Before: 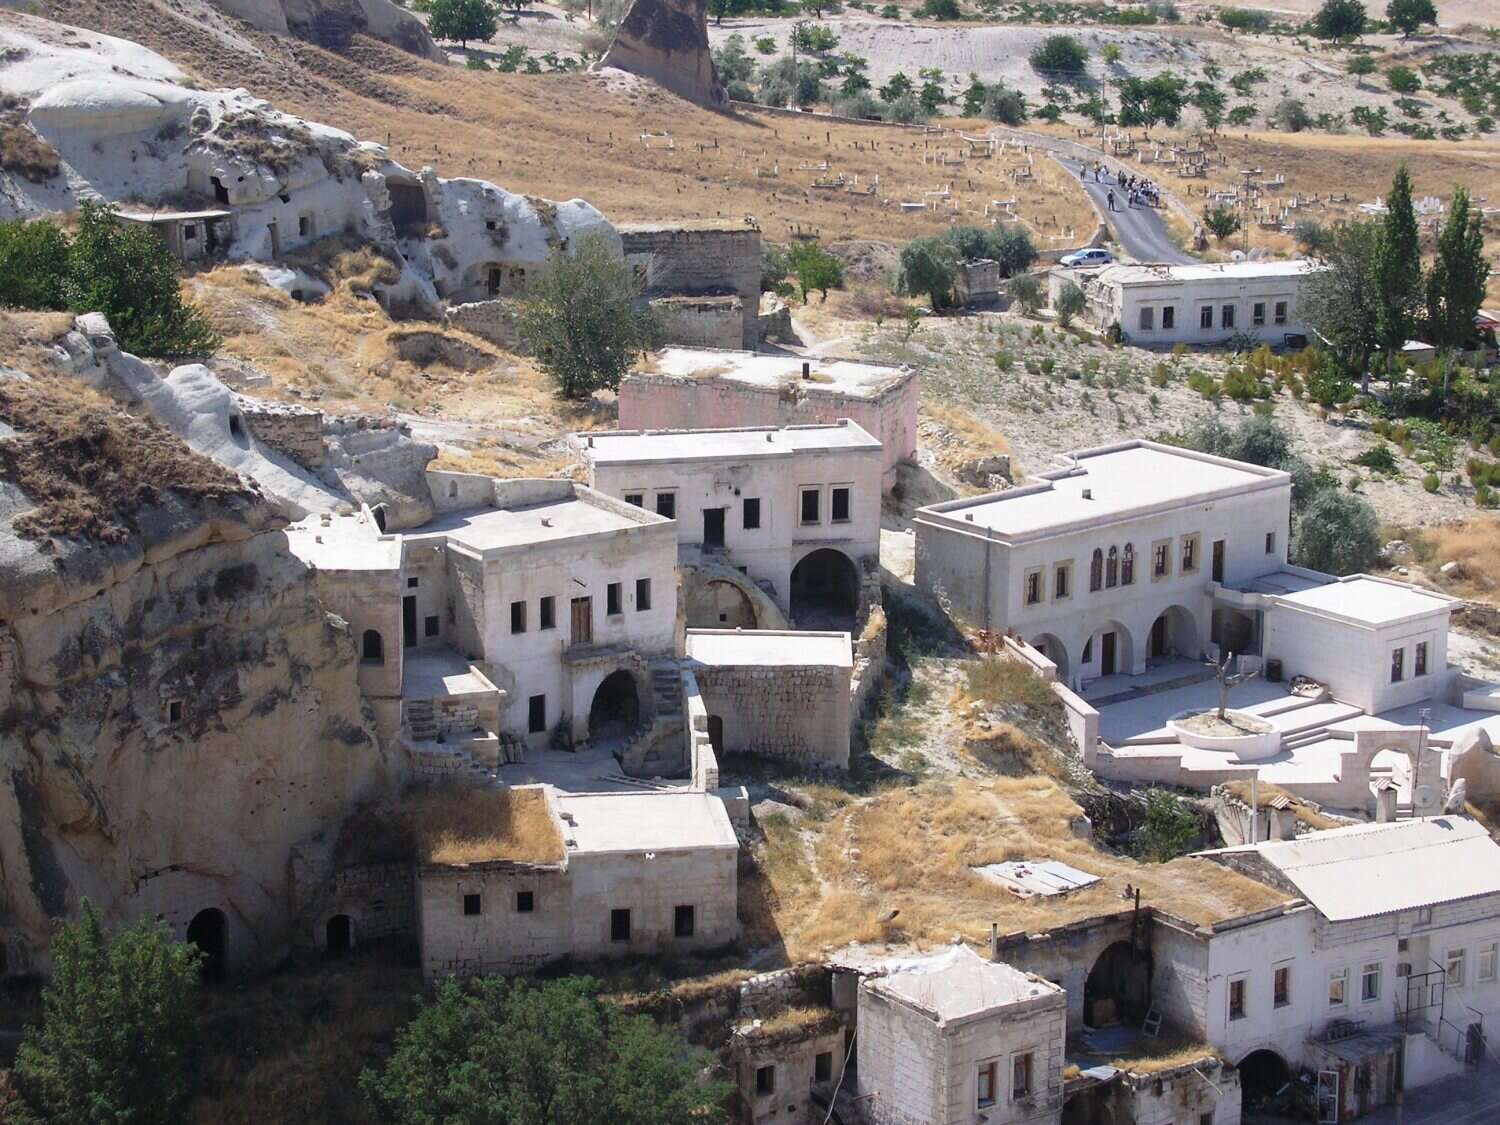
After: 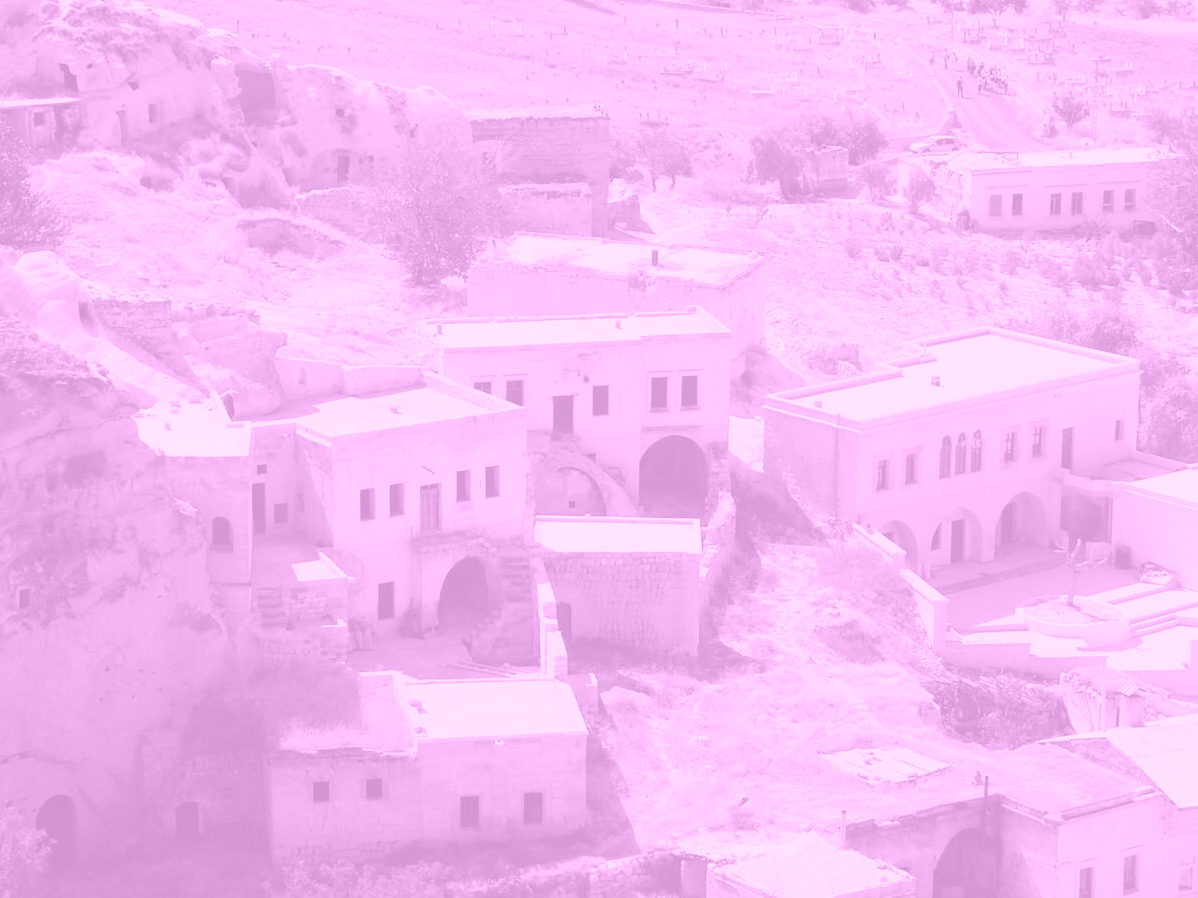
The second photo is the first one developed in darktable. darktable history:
crop and rotate: left 10.071%, top 10.071%, right 10.02%, bottom 10.02%
exposure: compensate highlight preservation false
colorize: hue 331.2°, saturation 75%, source mix 30.28%, lightness 70.52%, version 1
